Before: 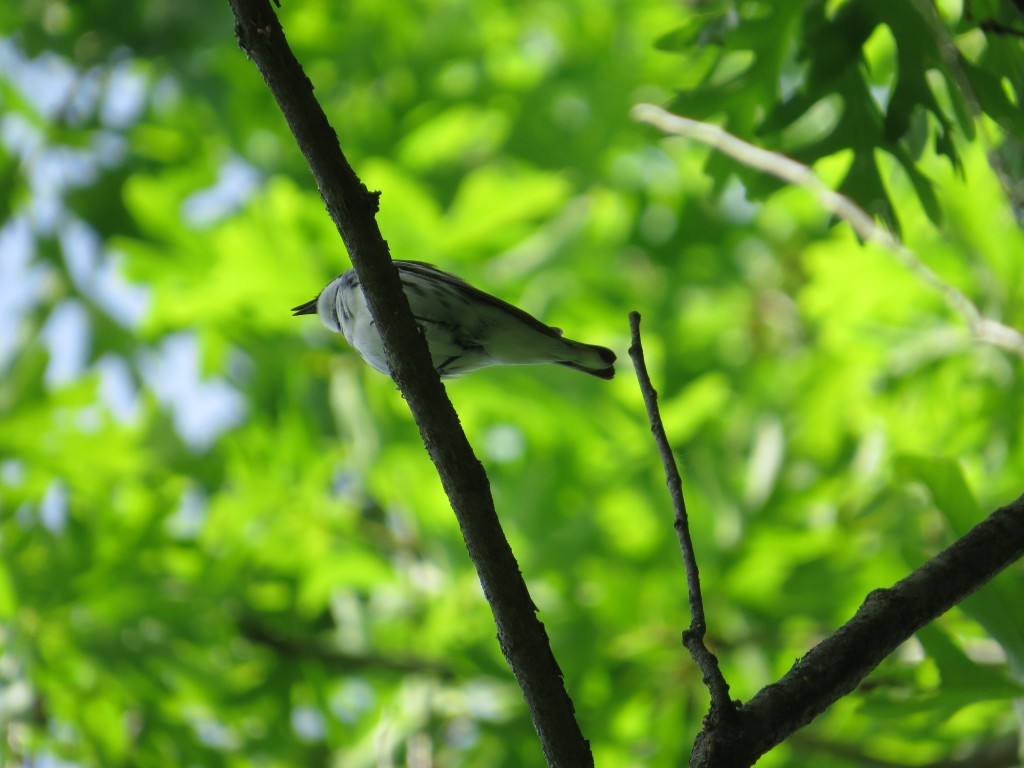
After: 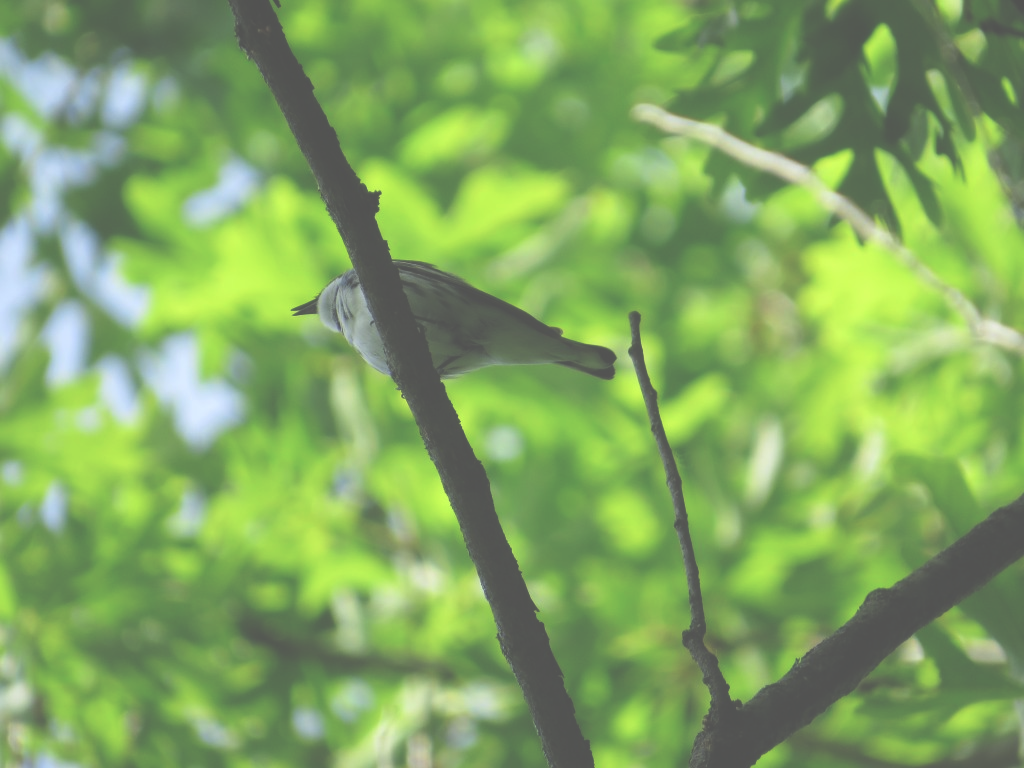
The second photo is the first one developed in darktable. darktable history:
exposure: black level correction -0.087, compensate highlight preservation false
